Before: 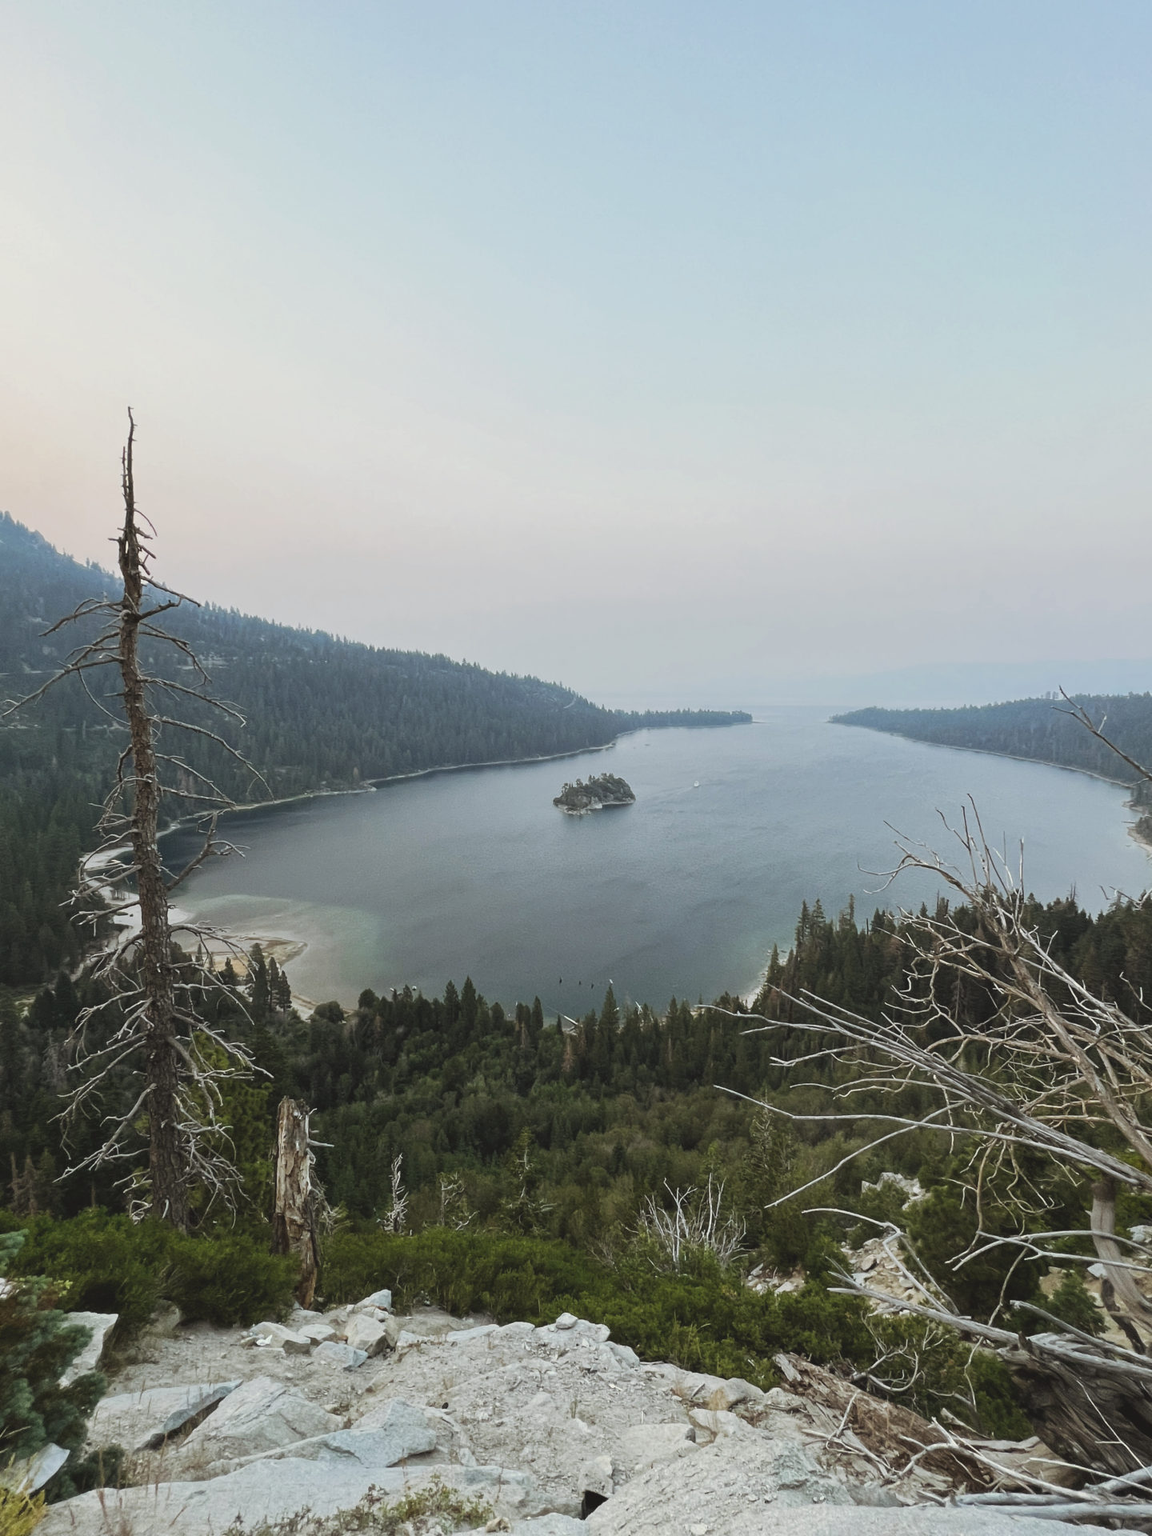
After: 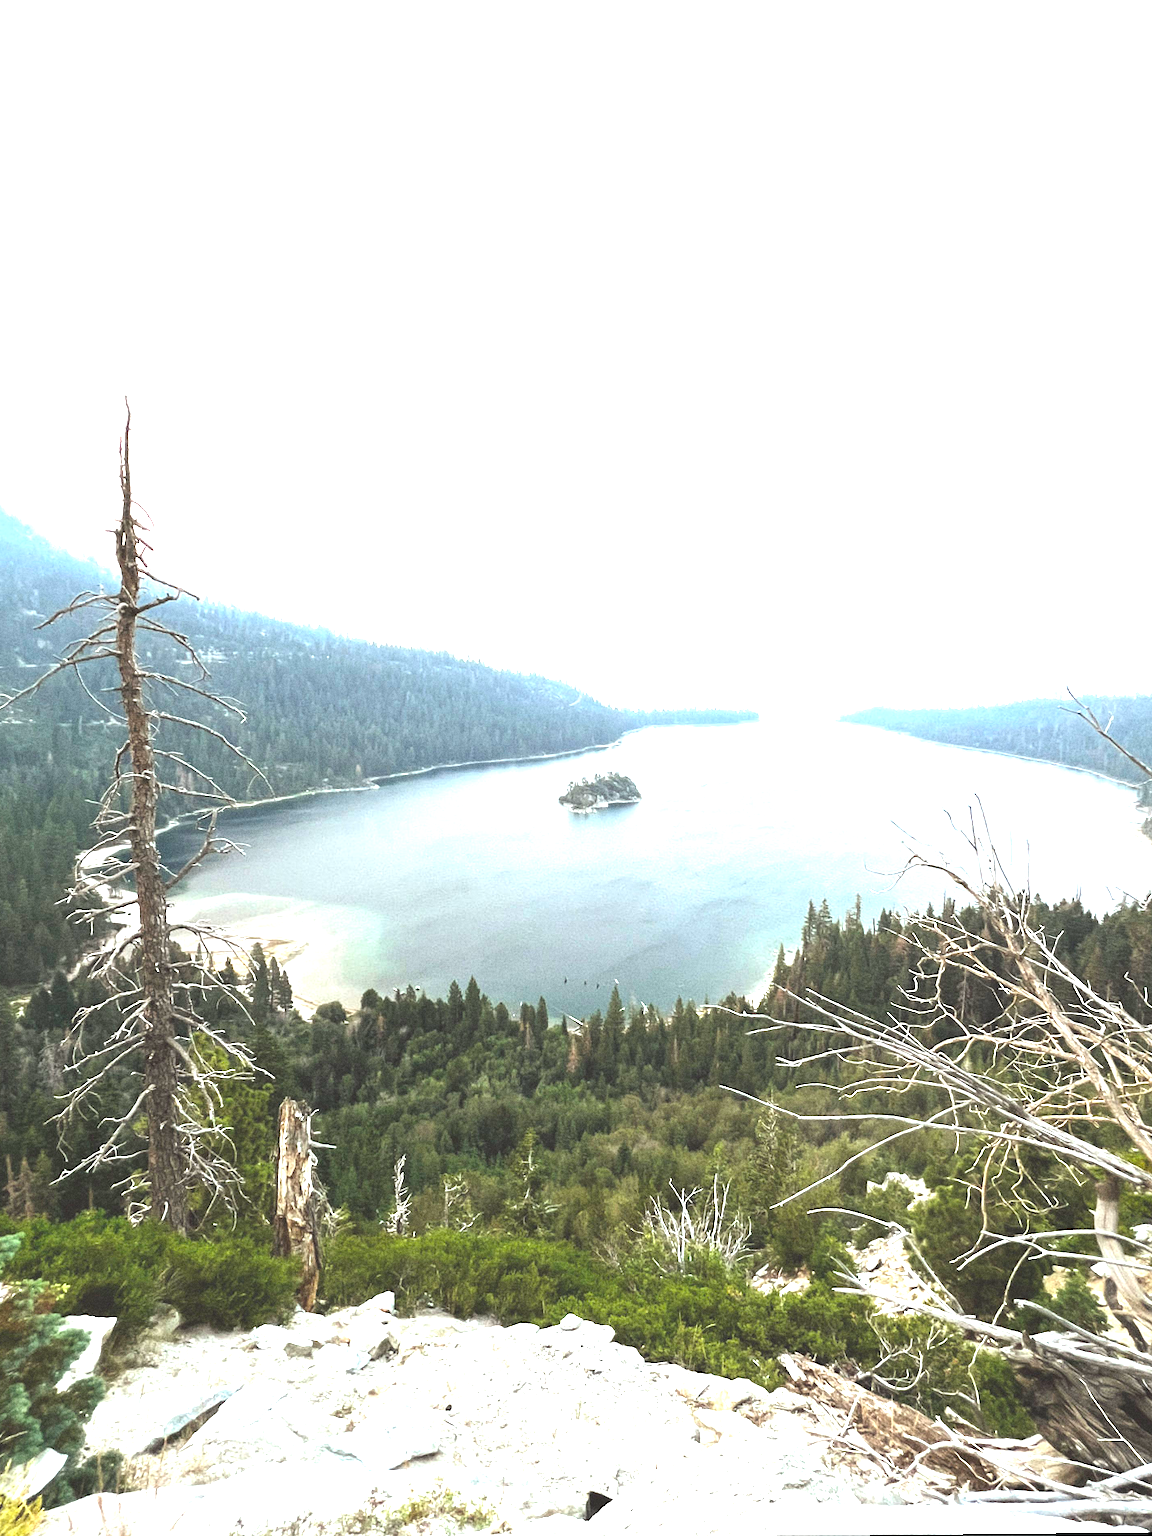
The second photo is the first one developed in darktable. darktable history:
contrast brightness saturation: contrast 0.03, brightness -0.04
exposure: black level correction 0, exposure 2 EV, compensate highlight preservation false
grain: on, module defaults
rotate and perspective: rotation 0.174°, lens shift (vertical) 0.013, lens shift (horizontal) 0.019, shear 0.001, automatic cropping original format, crop left 0.007, crop right 0.991, crop top 0.016, crop bottom 0.997
